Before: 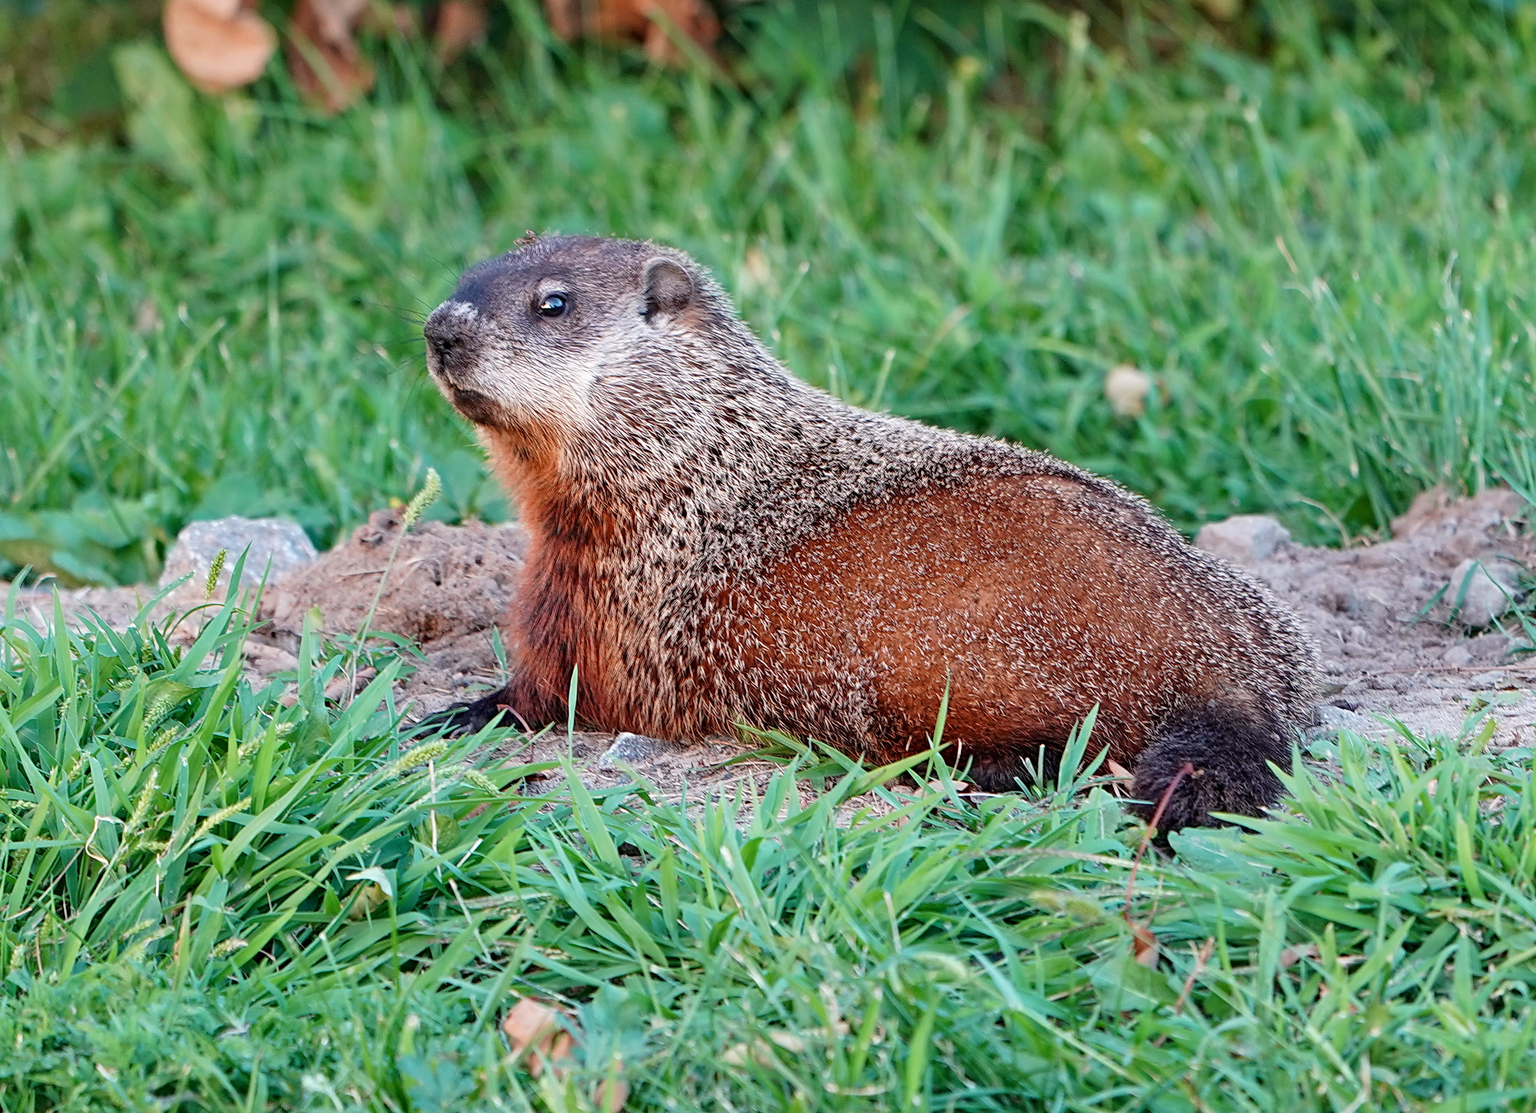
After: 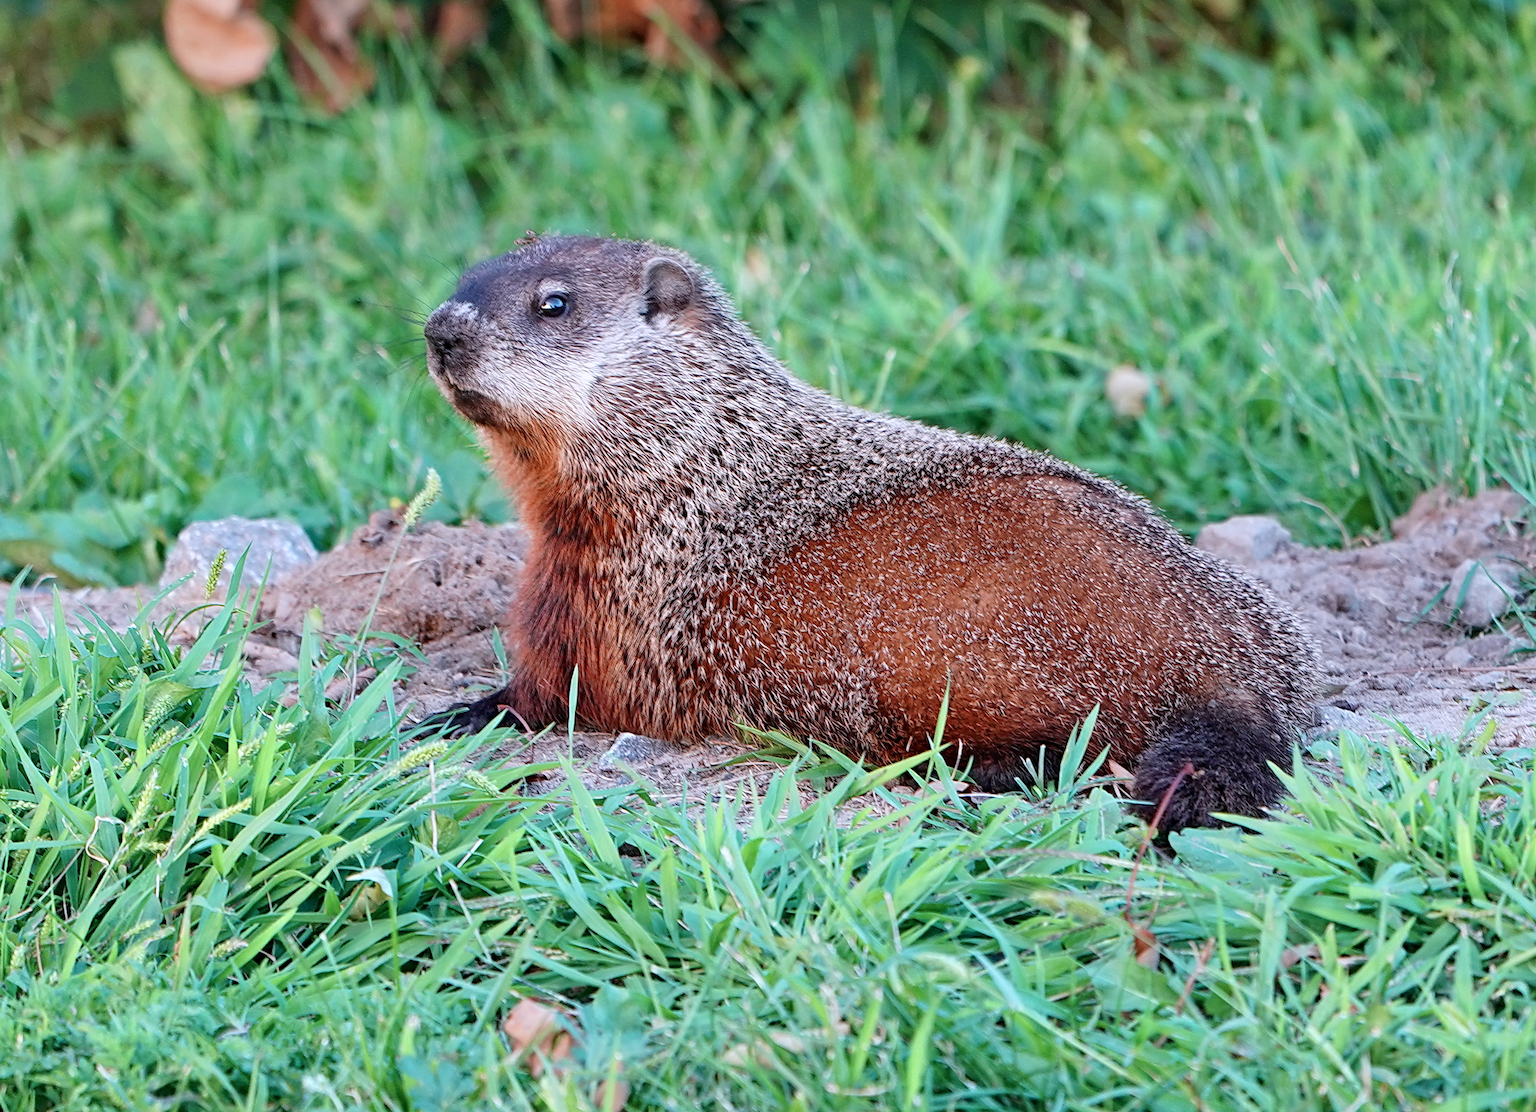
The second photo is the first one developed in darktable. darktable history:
color calibration: illuminant as shot in camera, x 0.358, y 0.373, temperature 4628.91 K
color zones: curves: ch0 [(0.25, 0.5) (0.347, 0.092) (0.75, 0.5)]; ch1 [(0.25, 0.5) (0.33, 0.51) (0.75, 0.5)], mix -122.14%
